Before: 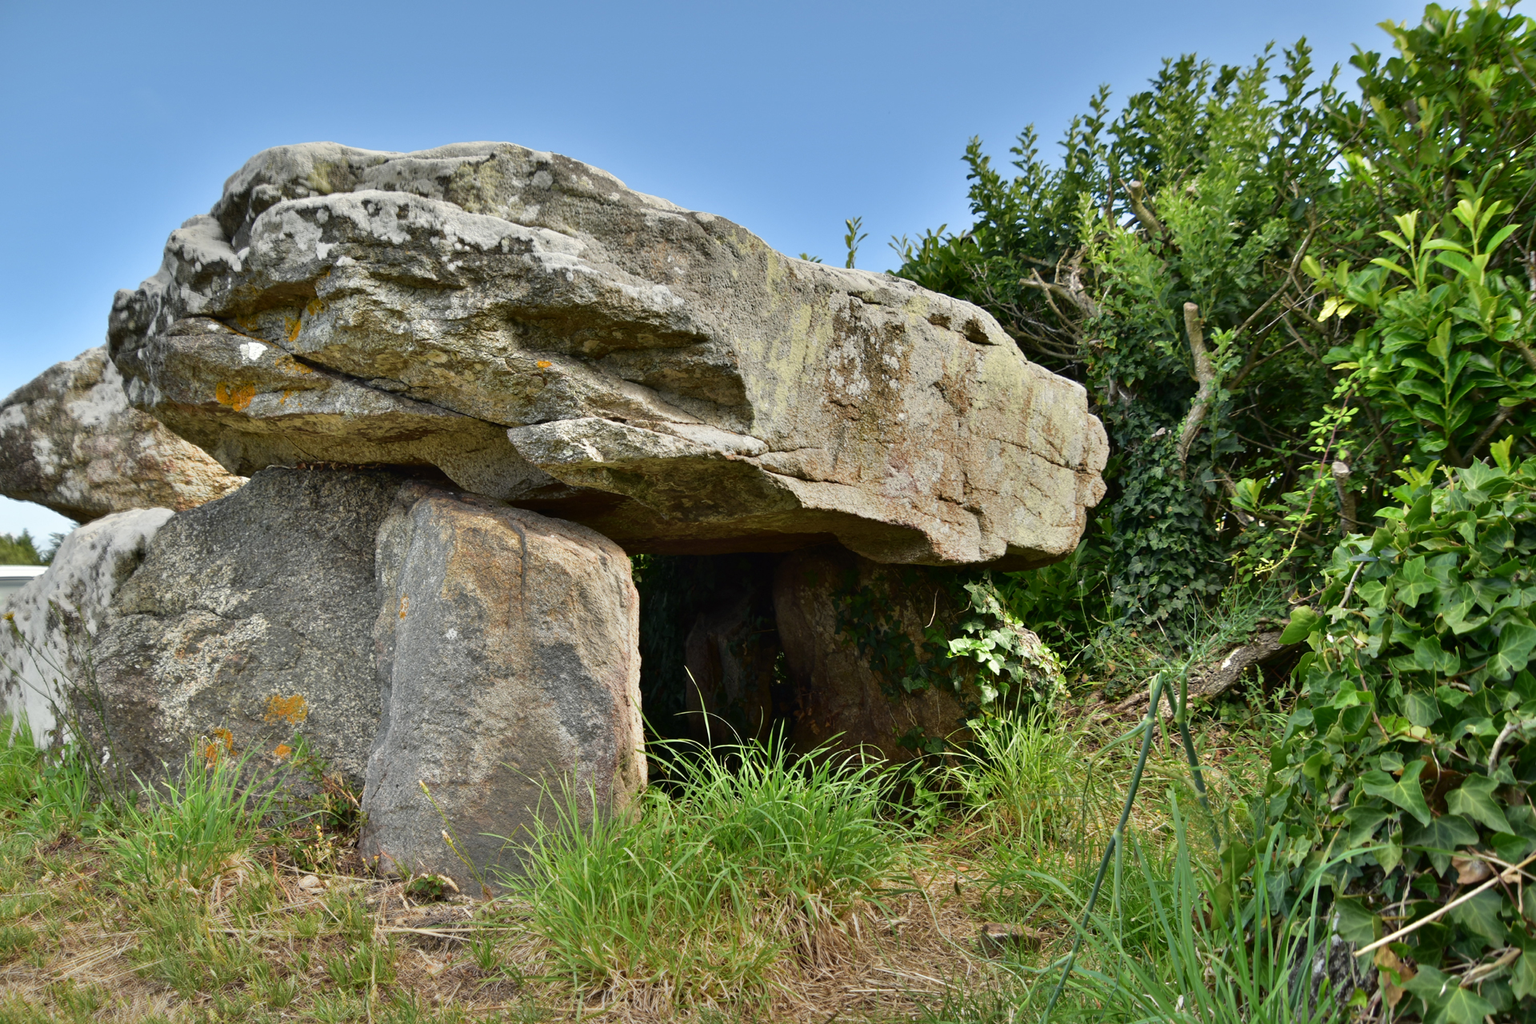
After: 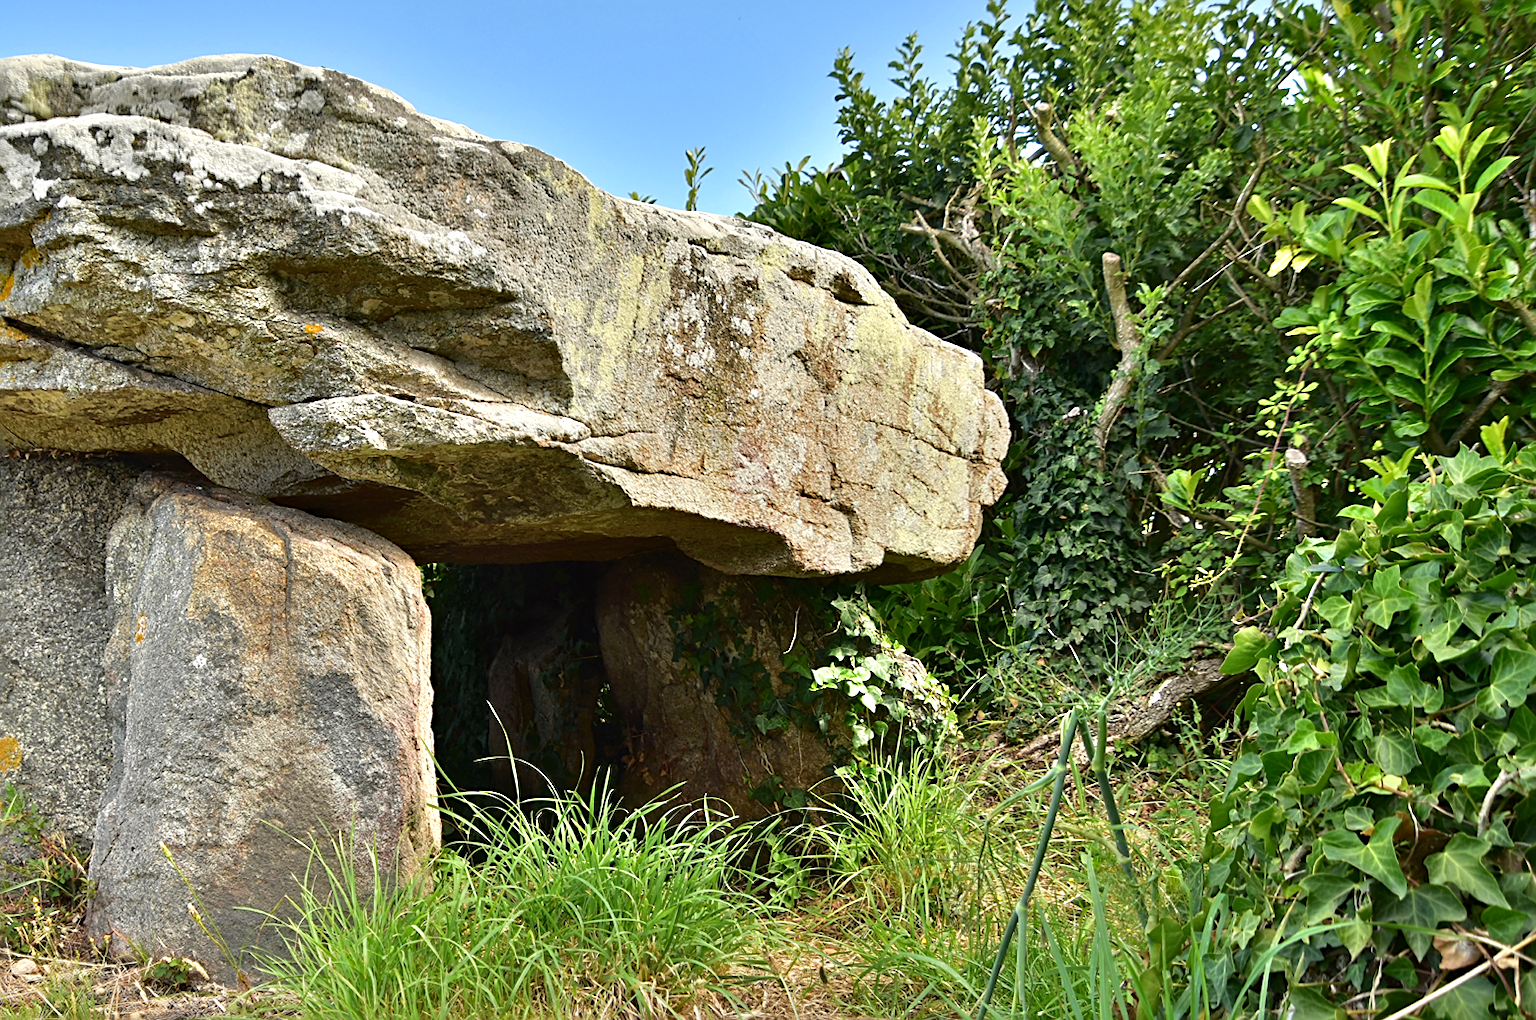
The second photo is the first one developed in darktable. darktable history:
sharpen: on, module defaults
haze removal: adaptive false
exposure: black level correction 0, exposure 0.499 EV, compensate exposure bias true, compensate highlight preservation false
crop: left 18.892%, top 9.551%, right 0%, bottom 9.628%
